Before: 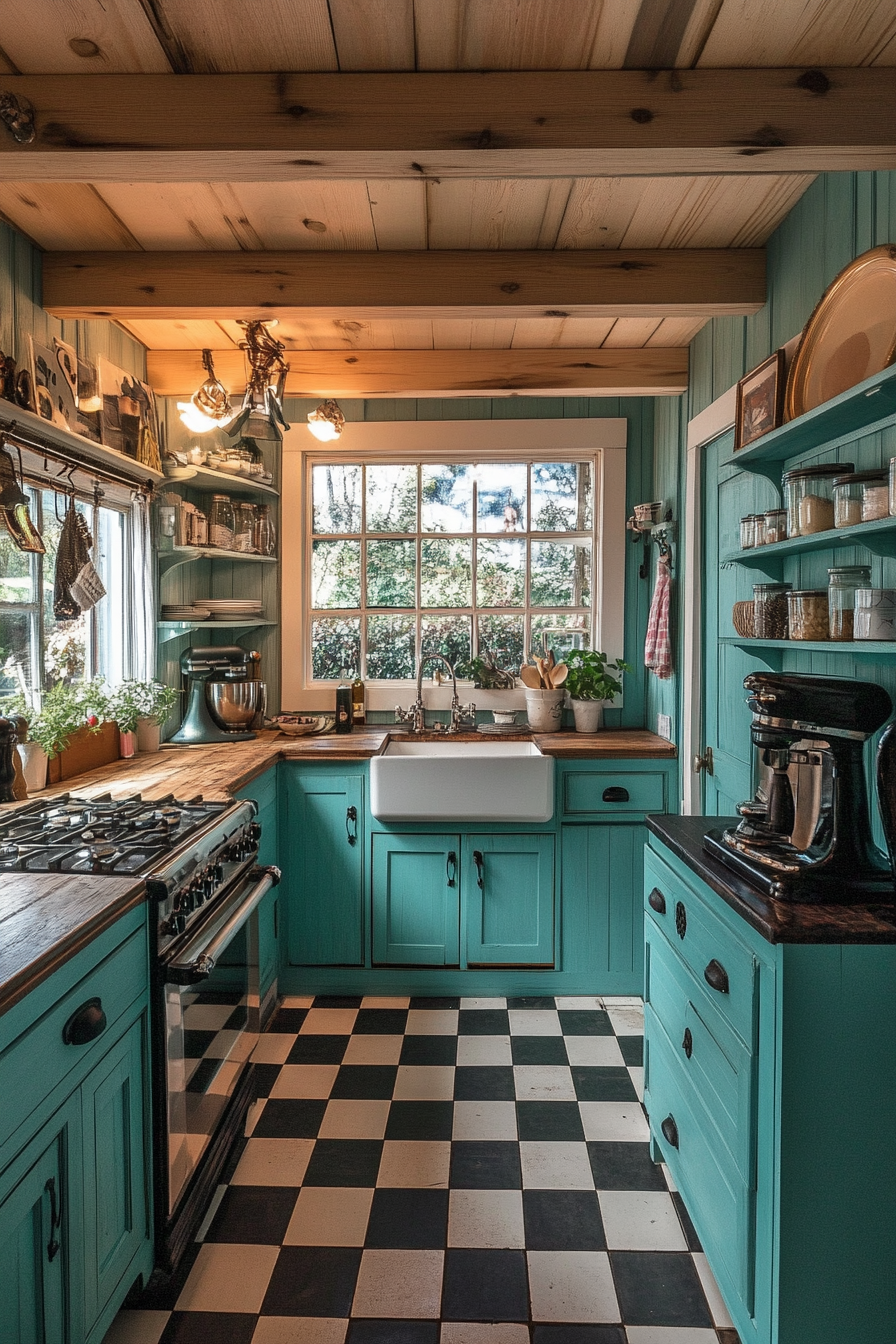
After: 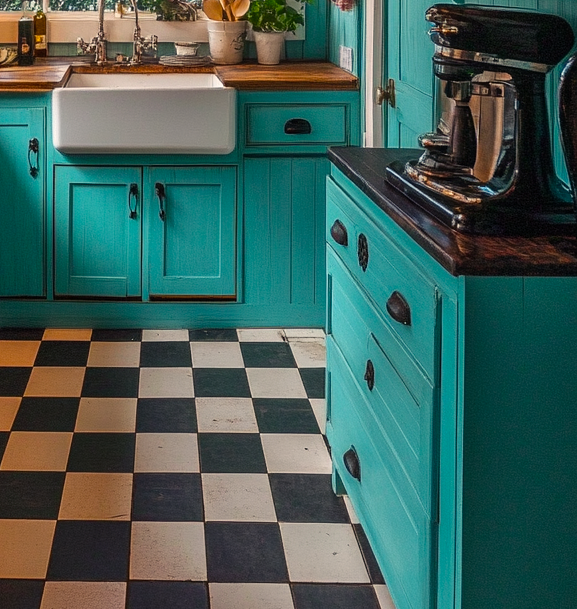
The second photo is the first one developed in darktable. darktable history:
crop and rotate: left 35.576%, top 49.721%, bottom 4.895%
color balance rgb: shadows lift › chroma 3.165%, shadows lift › hue 278.9°, linear chroma grading › global chroma 10.002%, perceptual saturation grading › global saturation 31.308%, global vibrance 20%
color correction: highlights a* 3.57, highlights b* 5.07
